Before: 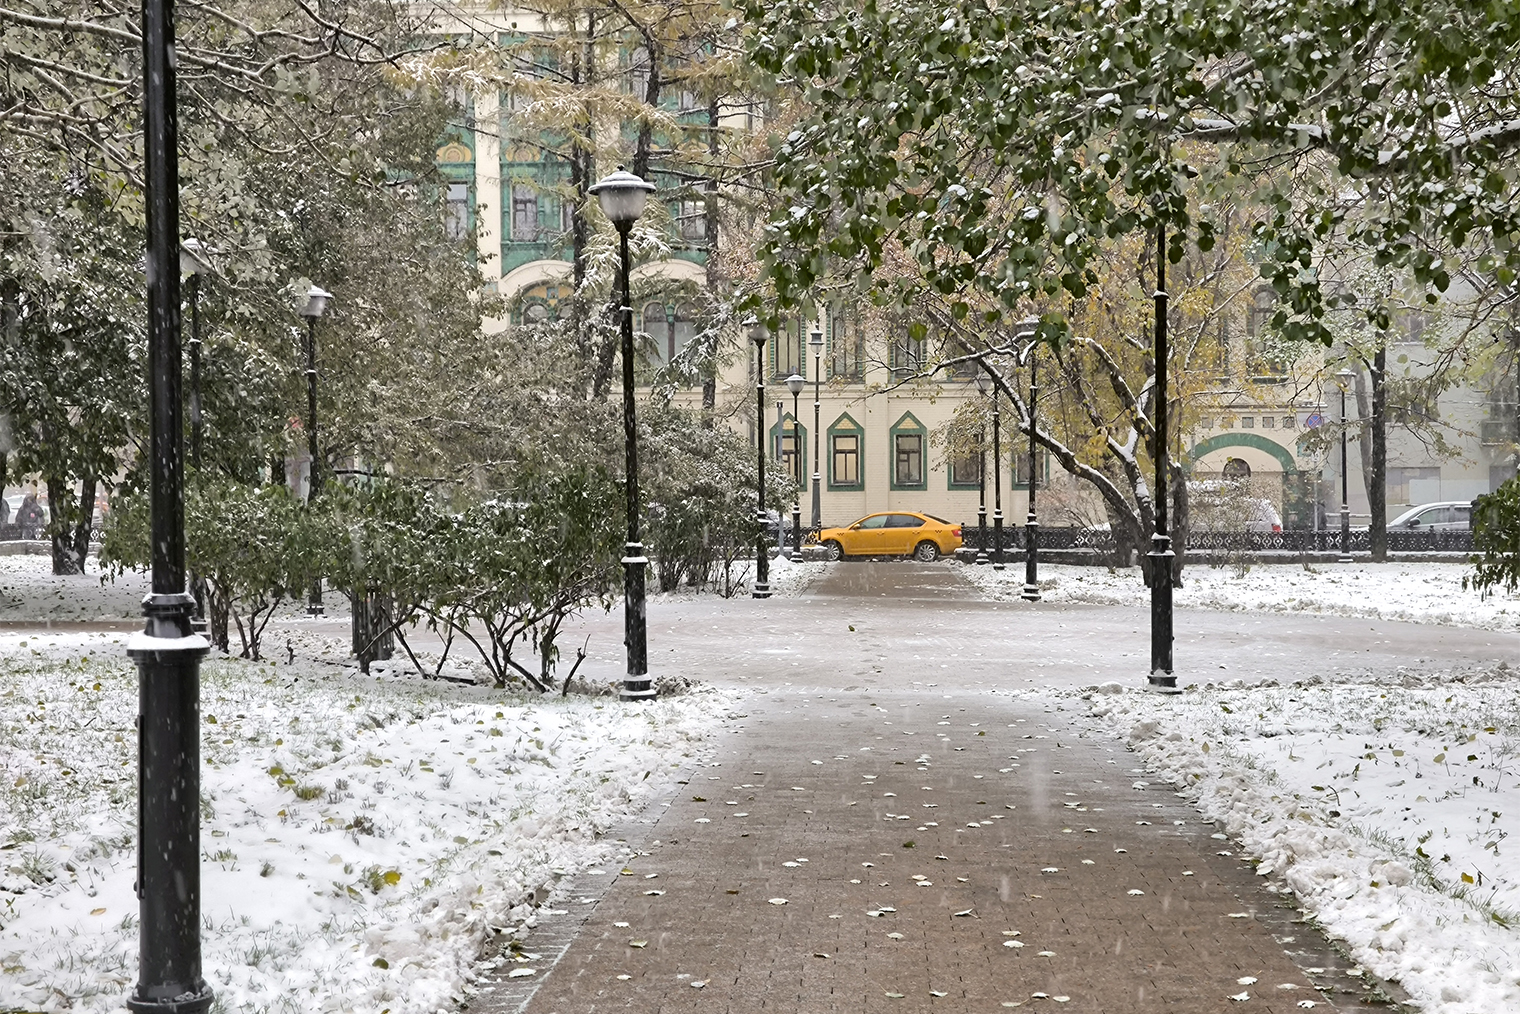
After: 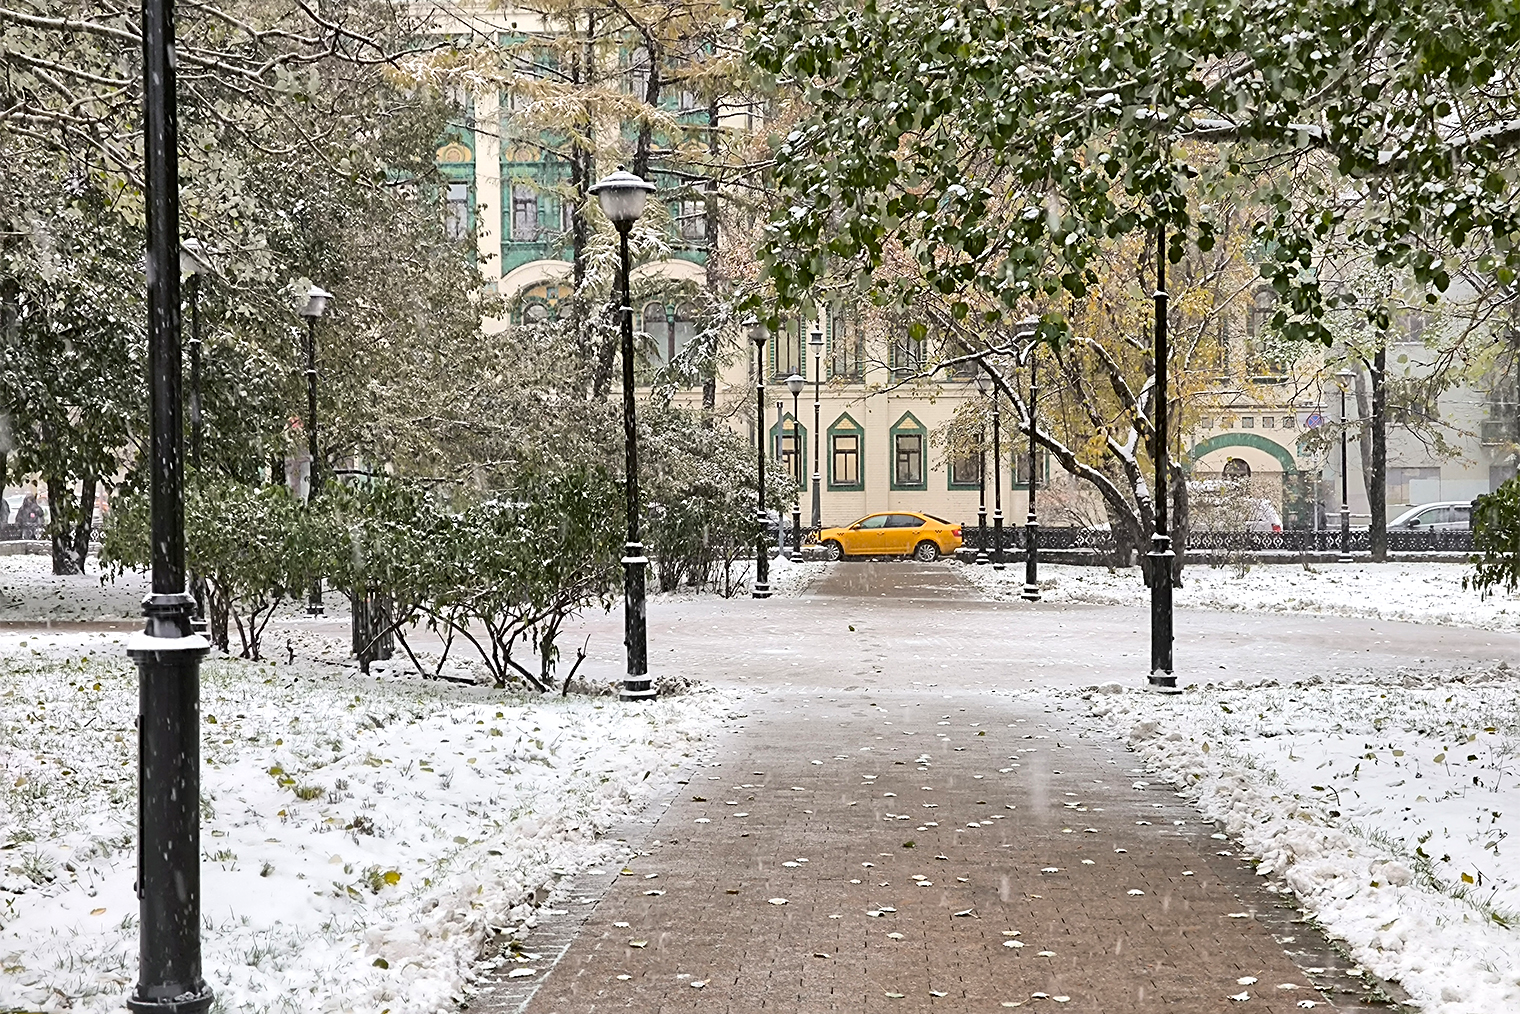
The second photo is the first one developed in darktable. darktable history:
sharpen: on, module defaults
contrast brightness saturation: contrast 0.146, brightness 0.053
